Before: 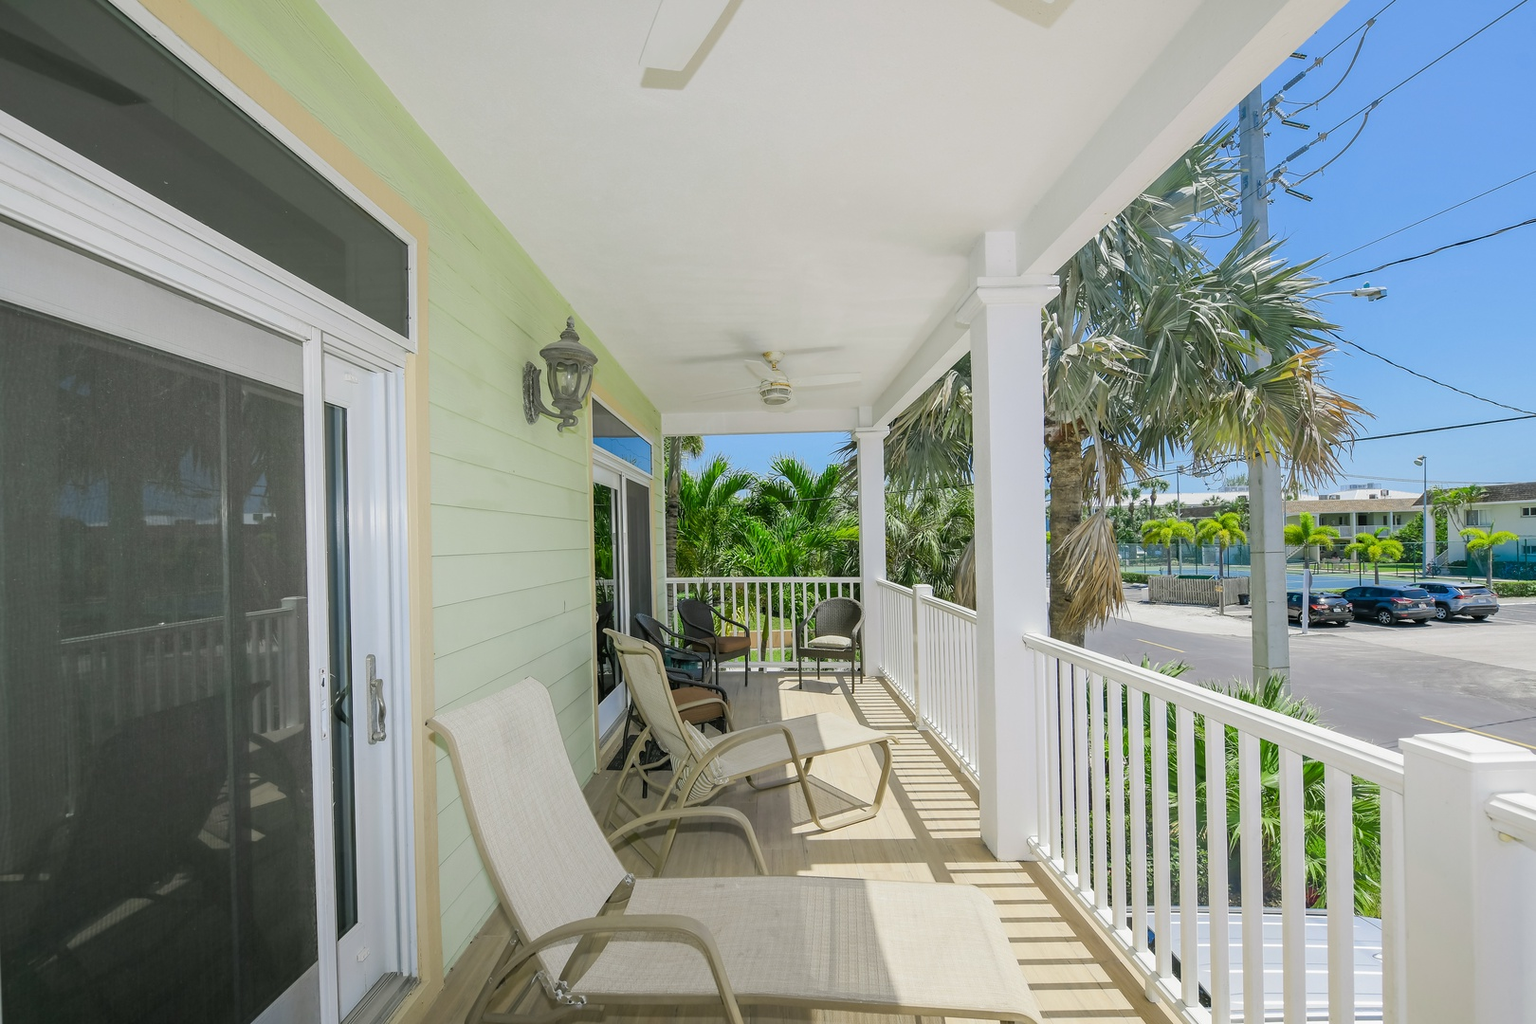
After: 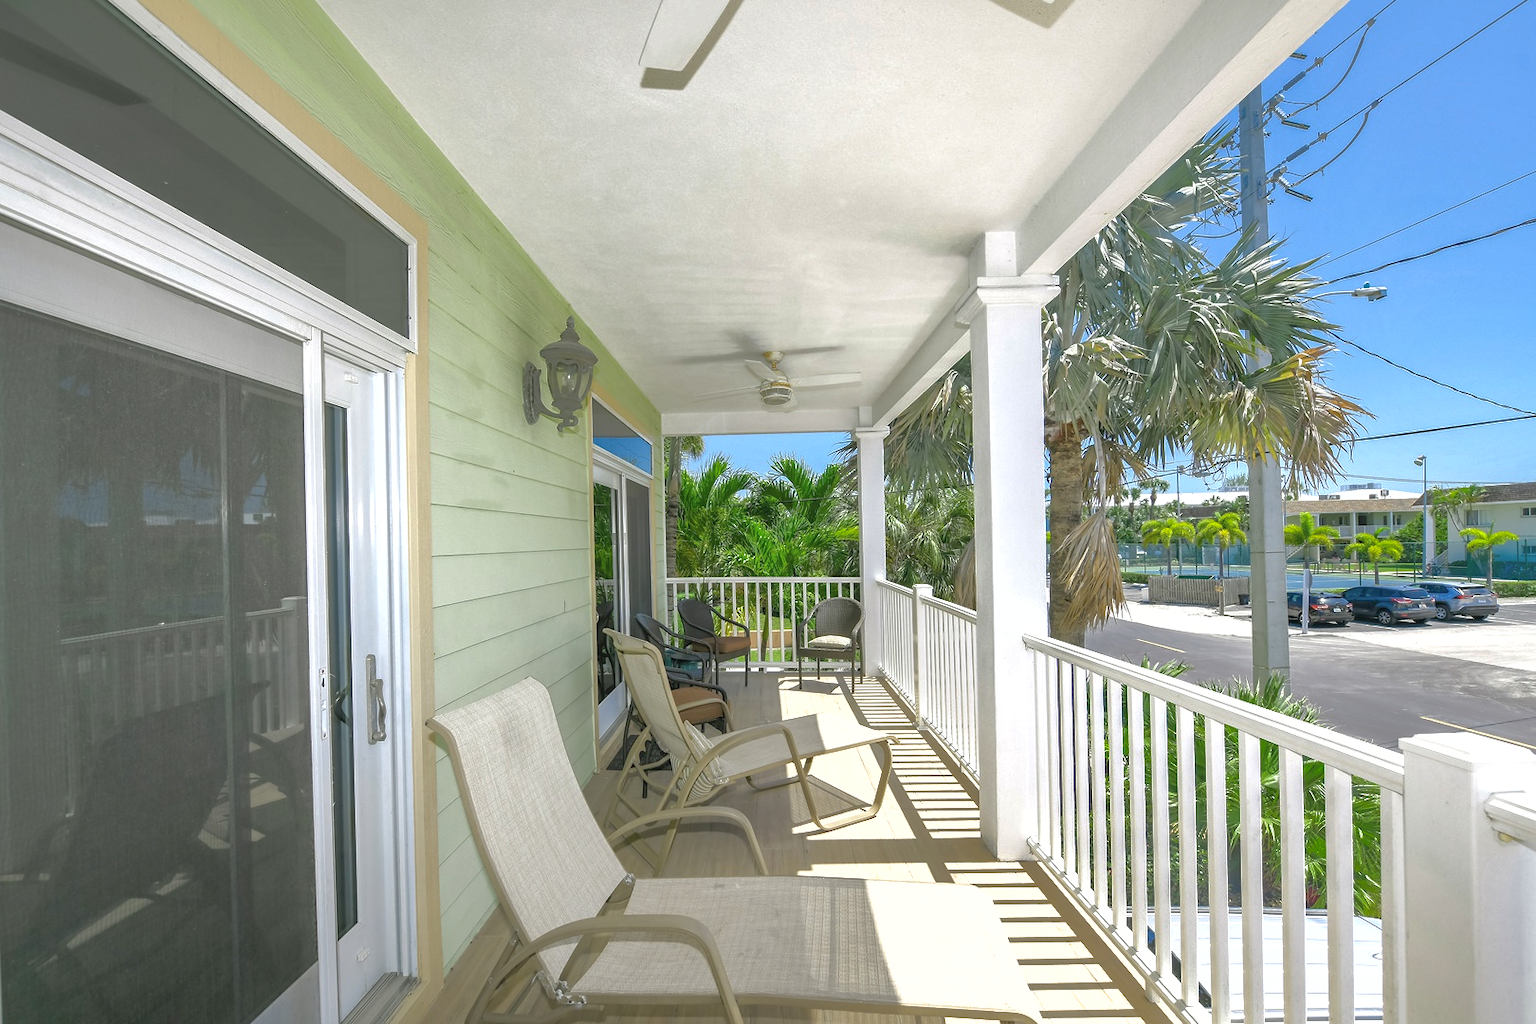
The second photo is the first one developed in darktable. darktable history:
contrast brightness saturation: saturation -0.093
shadows and highlights: shadows 60.36, highlights -60.05
exposure: exposure 0.56 EV, compensate highlight preservation false
tone equalizer: -8 EV -0.001 EV, -7 EV 0.002 EV, -6 EV -0.003 EV, -5 EV -0.011 EV, -4 EV -0.075 EV, -3 EV -0.224 EV, -2 EV -0.254 EV, -1 EV 0.105 EV, +0 EV 0.294 EV, edges refinement/feathering 500, mask exposure compensation -1.57 EV, preserve details no
